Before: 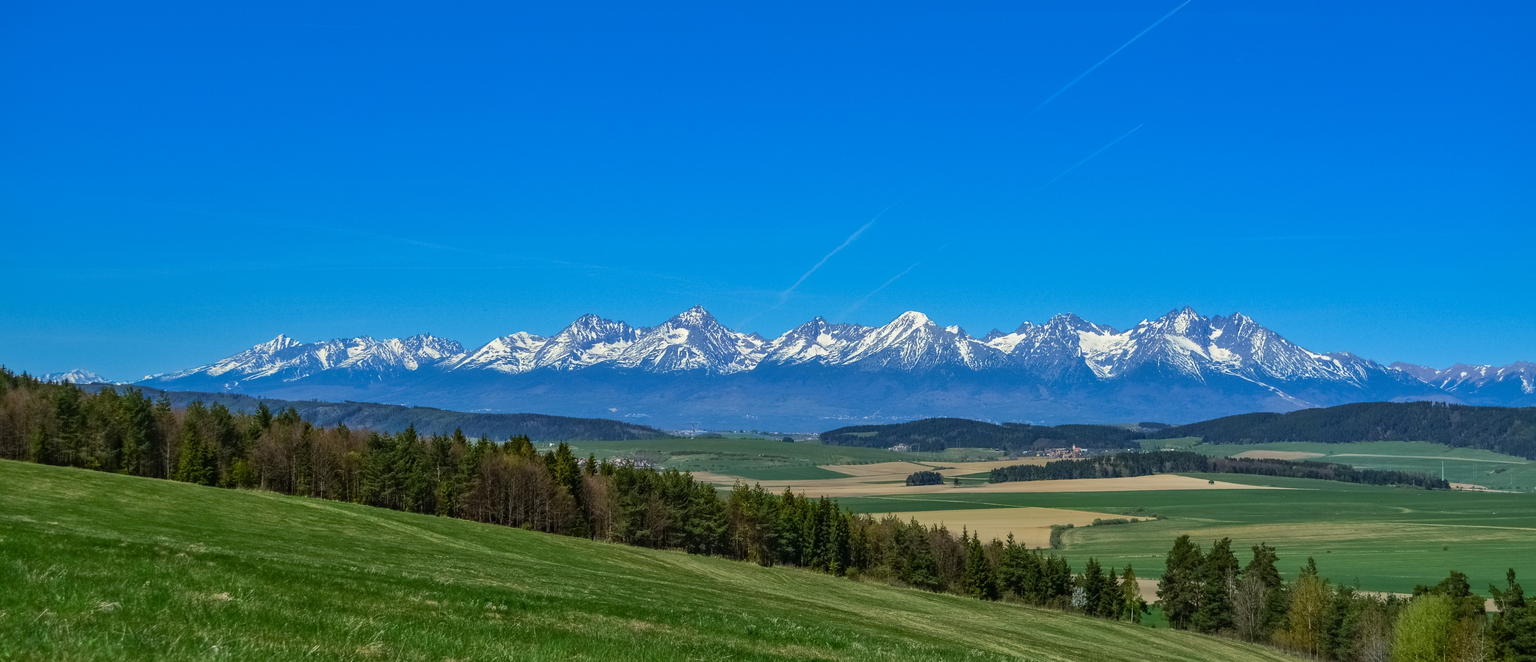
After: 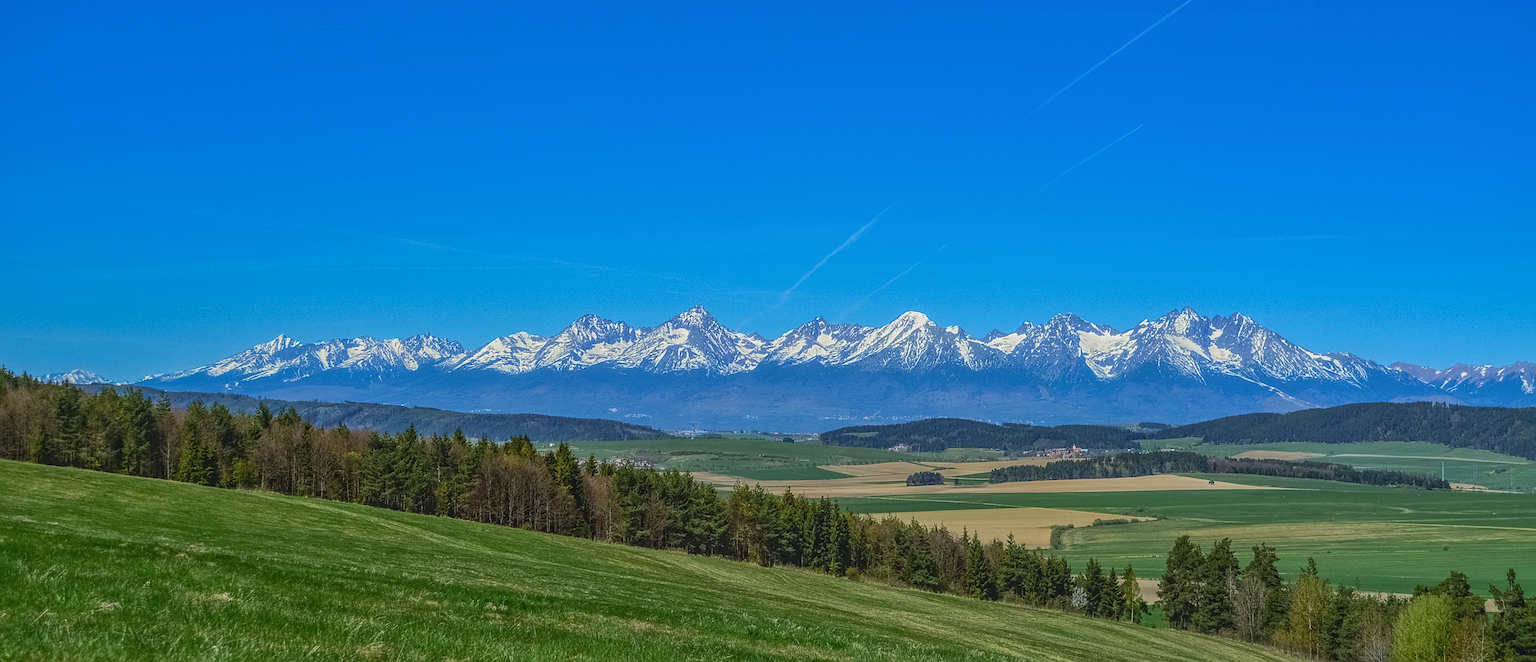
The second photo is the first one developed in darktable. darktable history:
exposure: compensate highlight preservation false
sharpen: on, module defaults
local contrast: highlights 73%, shadows 15%, midtone range 0.197
